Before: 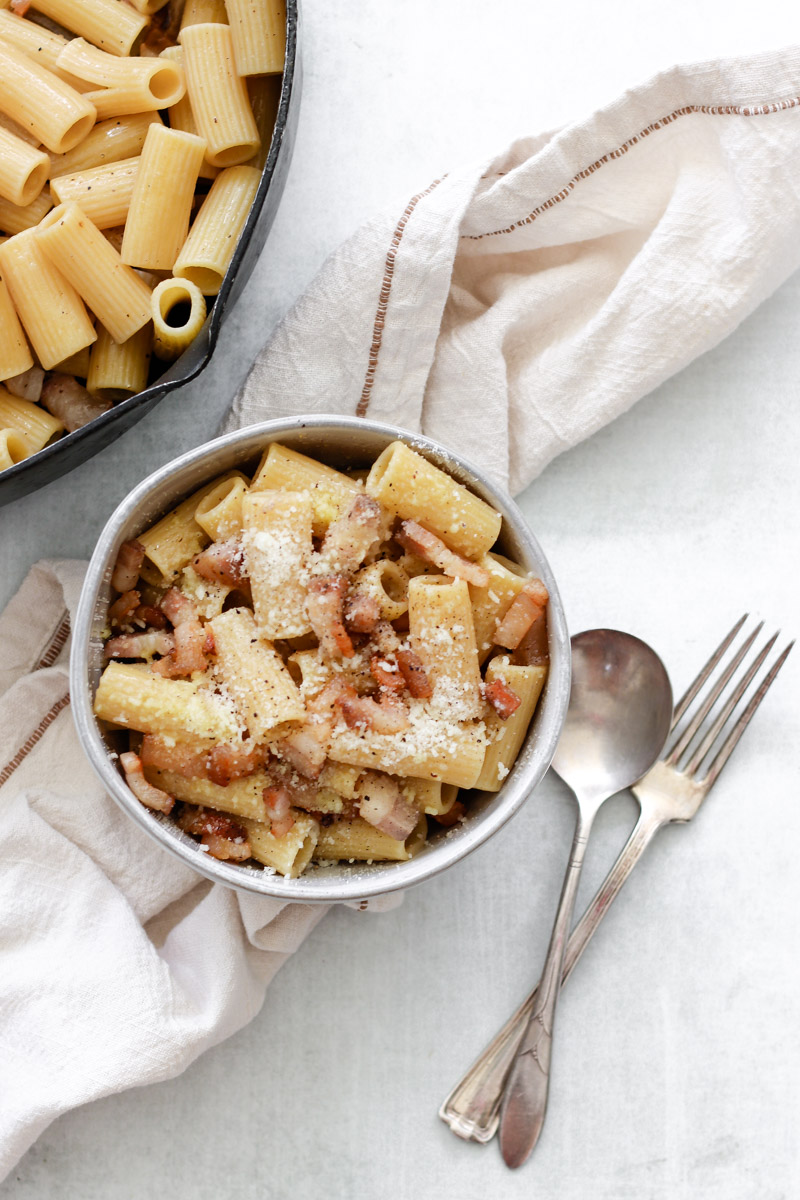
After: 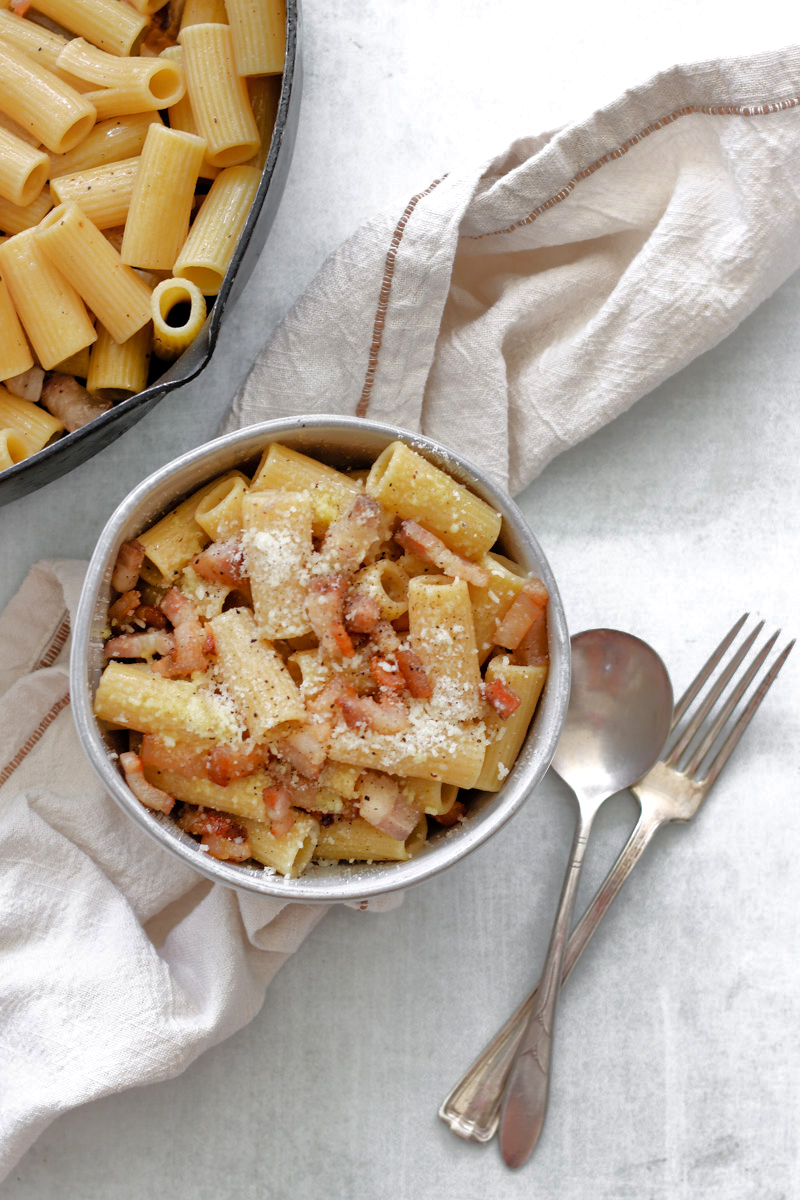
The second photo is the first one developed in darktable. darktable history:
shadows and highlights: shadows 40, highlights -60
tone equalizer: -8 EV 0.001 EV, -7 EV -0.004 EV, -6 EV 0.009 EV, -5 EV 0.032 EV, -4 EV 0.276 EV, -3 EV 0.644 EV, -2 EV 0.584 EV, -1 EV 0.187 EV, +0 EV 0.024 EV
exposure: black level correction 0.001, exposure 0.014 EV, compensate highlight preservation false
